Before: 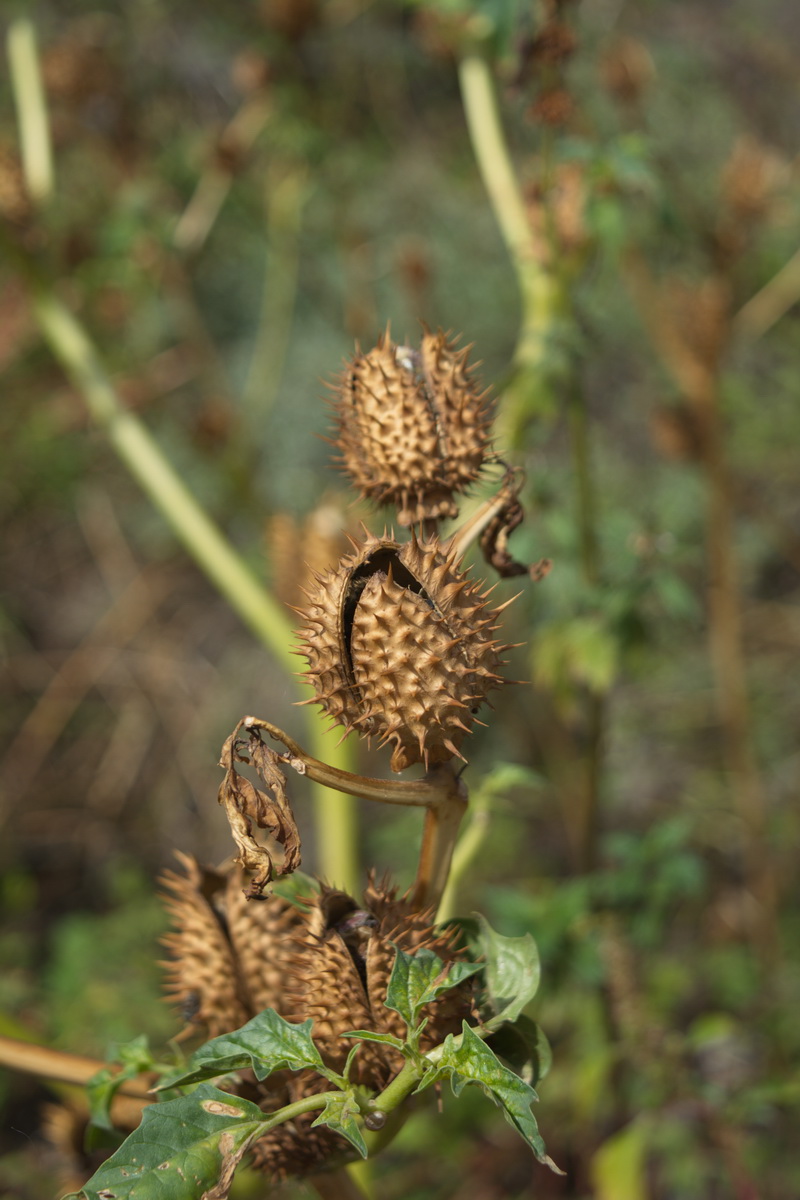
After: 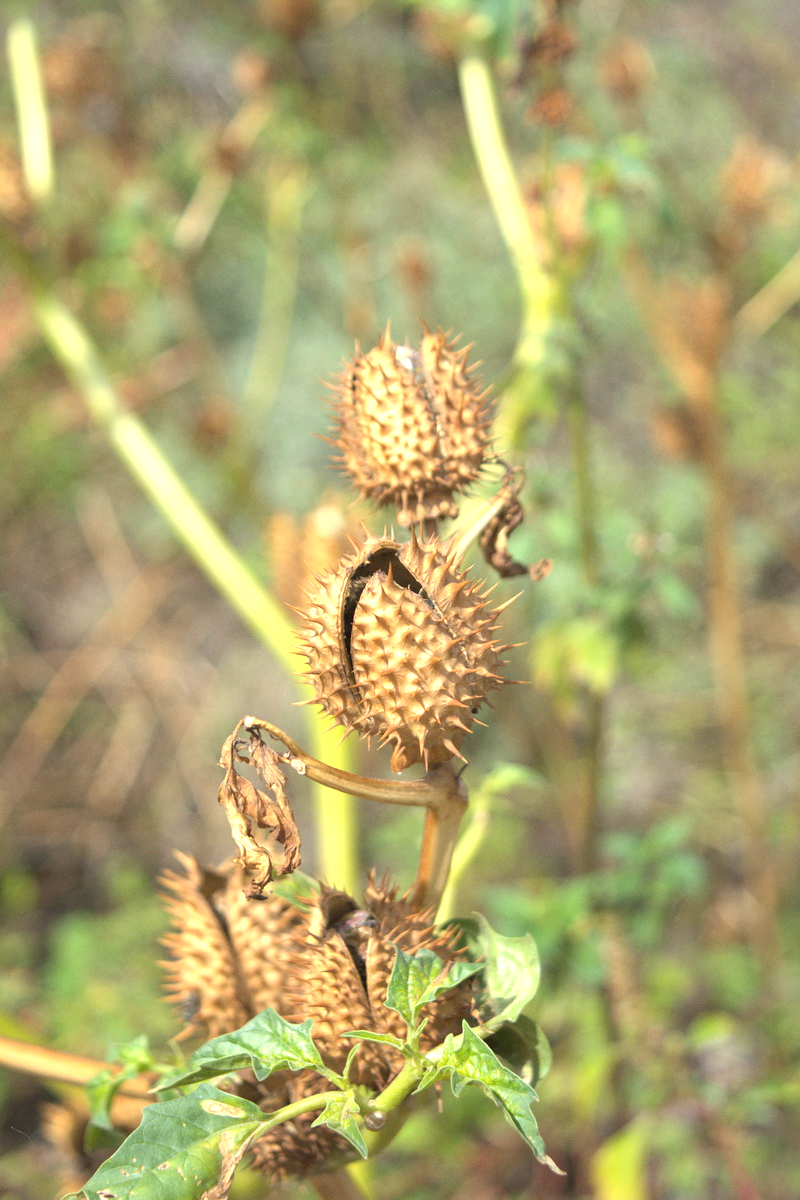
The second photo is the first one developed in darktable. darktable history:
exposure: black level correction 0.001, exposure 1.3 EV, compensate highlight preservation false
grain: coarseness 0.09 ISO, strength 10%
contrast brightness saturation: brightness 0.15
